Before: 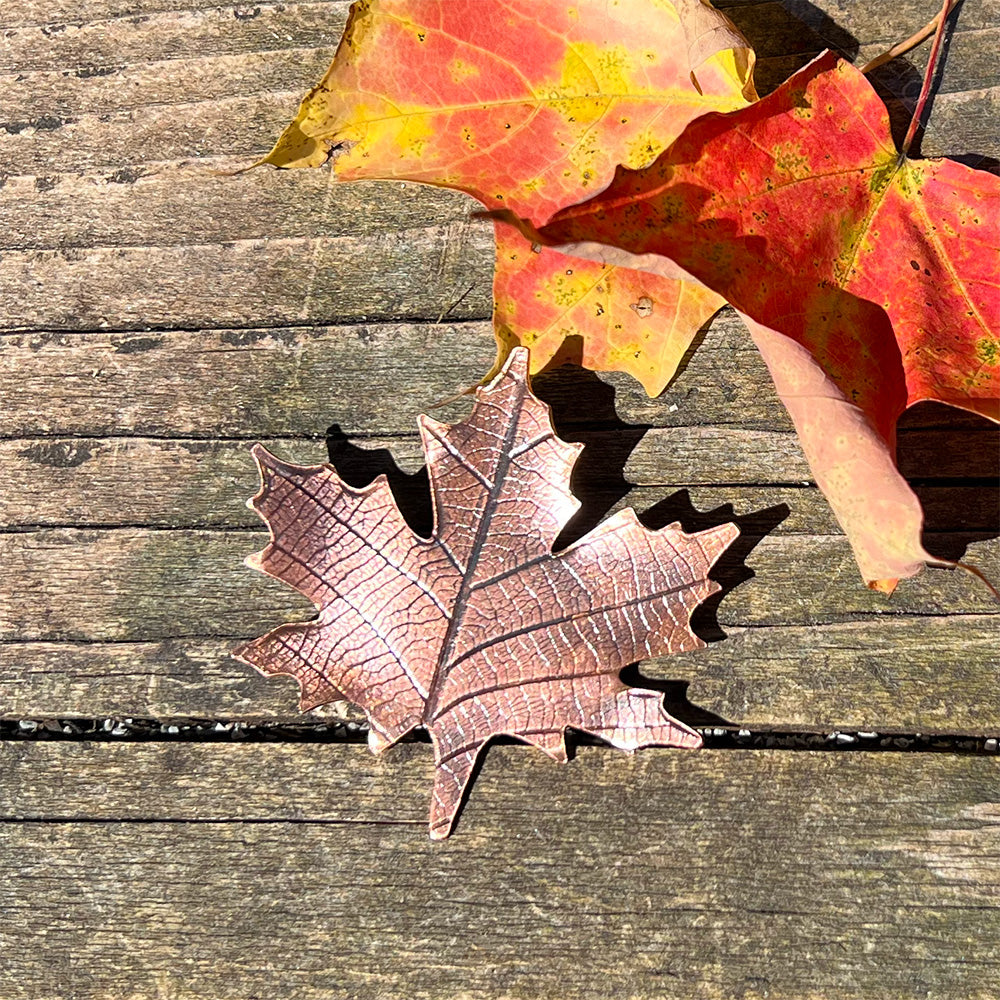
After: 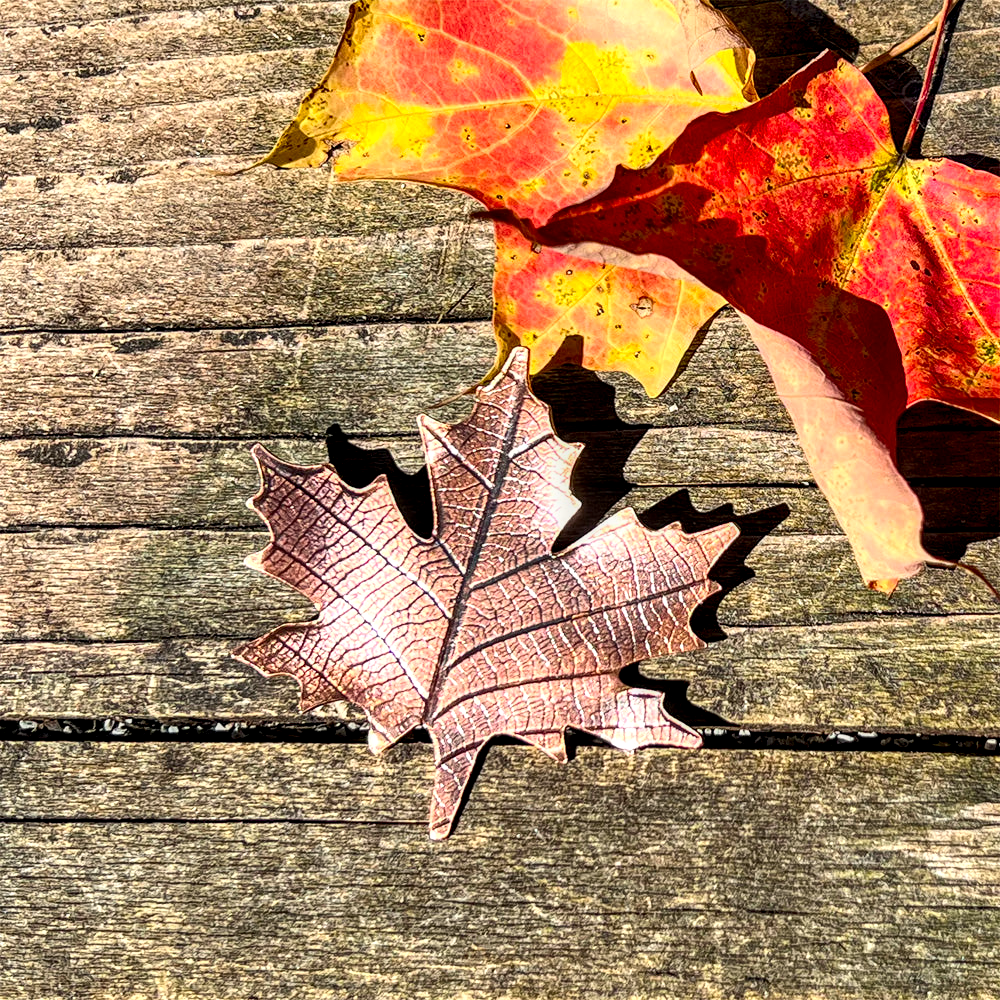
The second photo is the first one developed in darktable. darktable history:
exposure: exposure -0.26 EV, compensate highlight preservation false
local contrast: highlights 60%, shadows 60%, detail 160%
color correction: highlights b* 2.95
contrast brightness saturation: contrast 0.23, brightness 0.105, saturation 0.287
tone equalizer: -8 EV 0.073 EV
